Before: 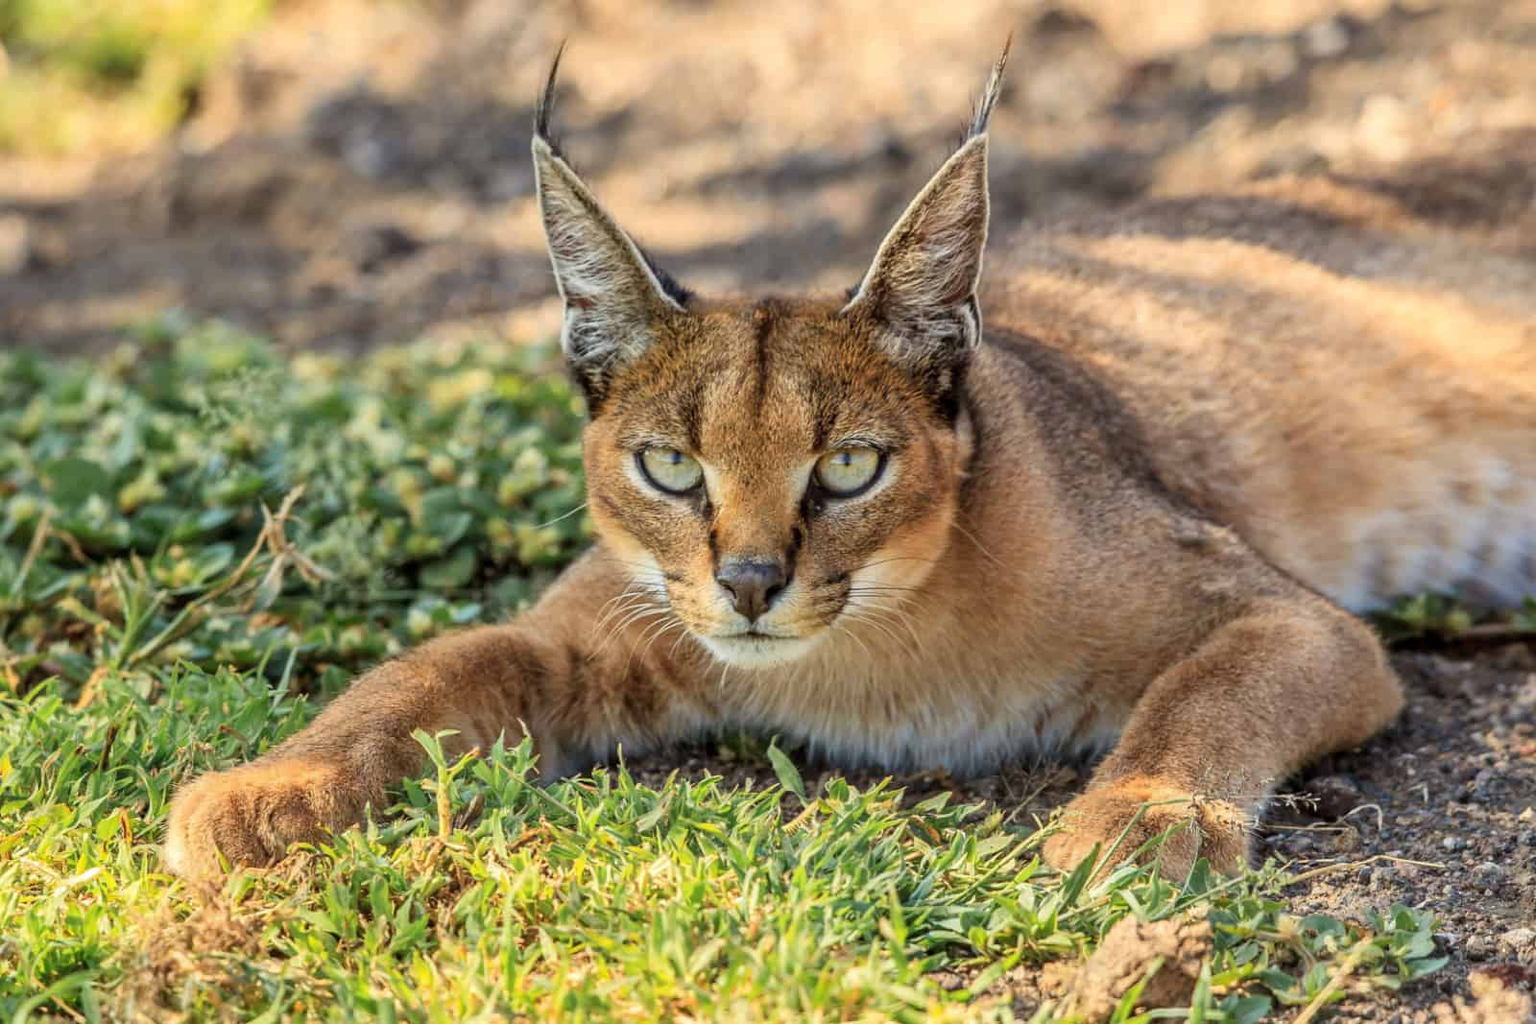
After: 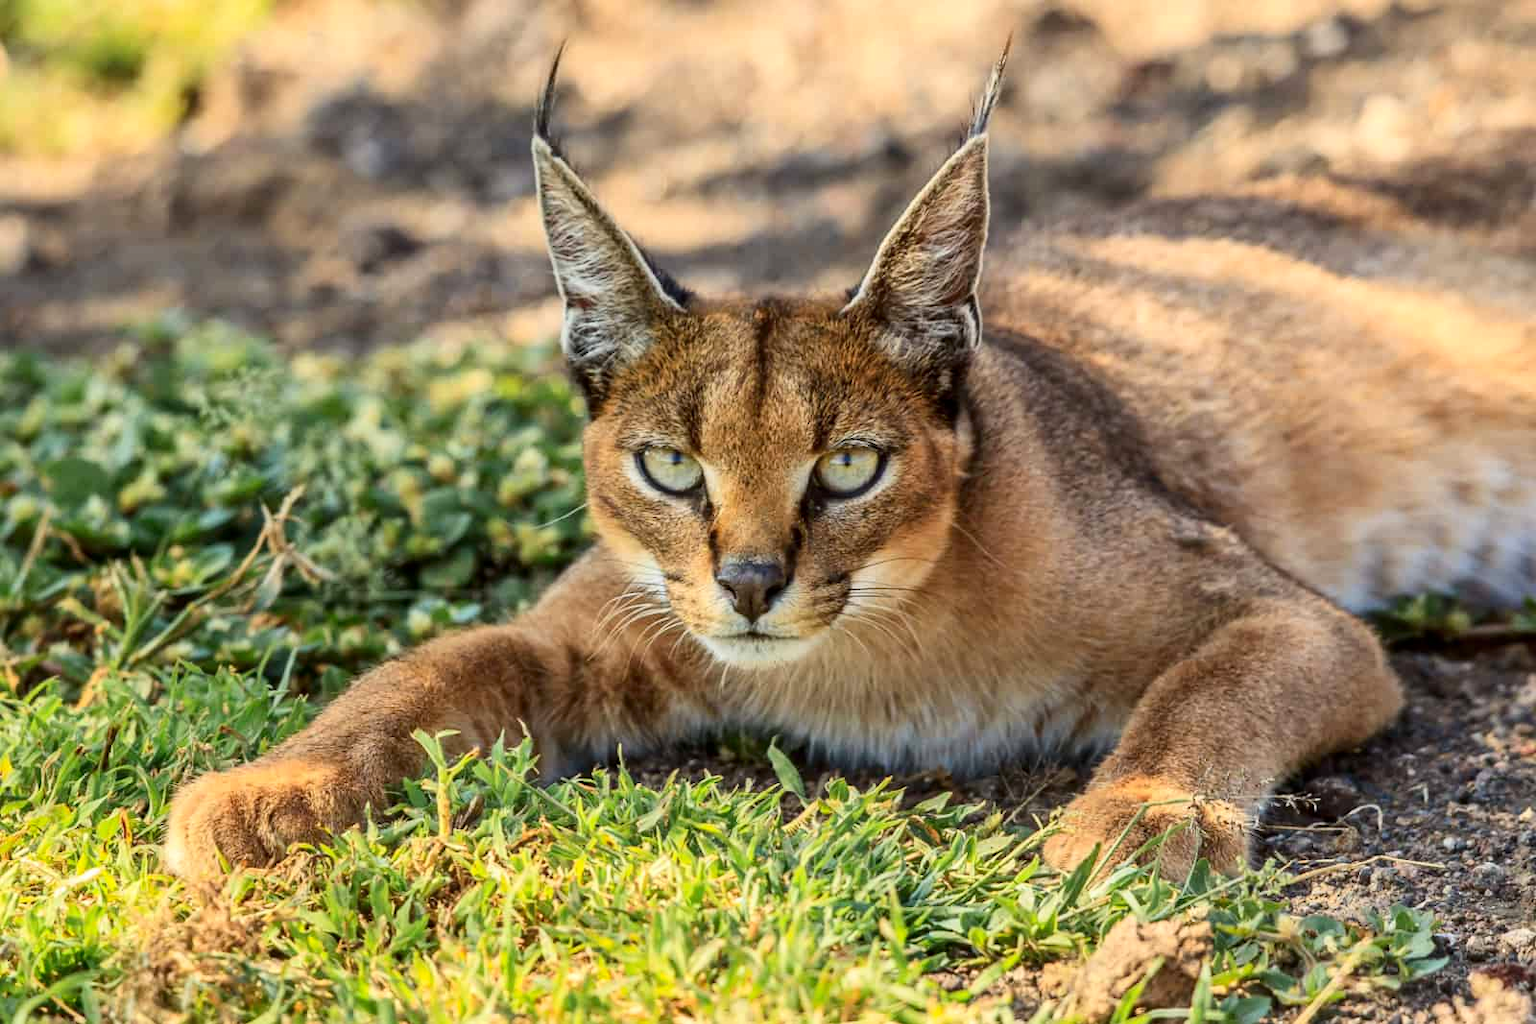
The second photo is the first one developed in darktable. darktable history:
contrast brightness saturation: contrast 0.149, brightness -0.013, saturation 0.098
